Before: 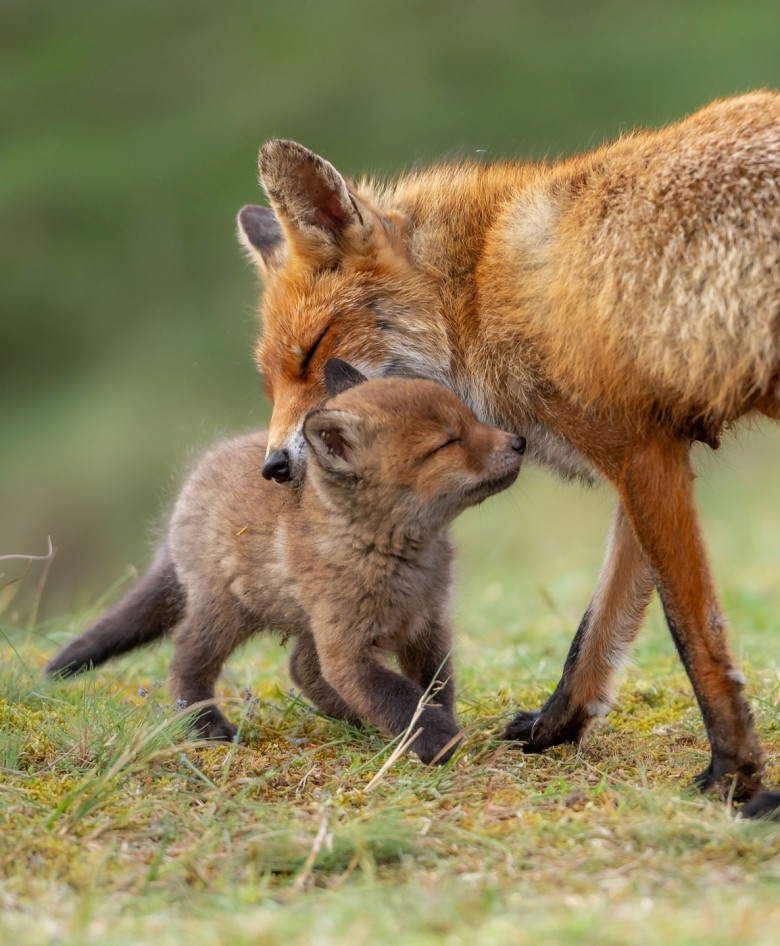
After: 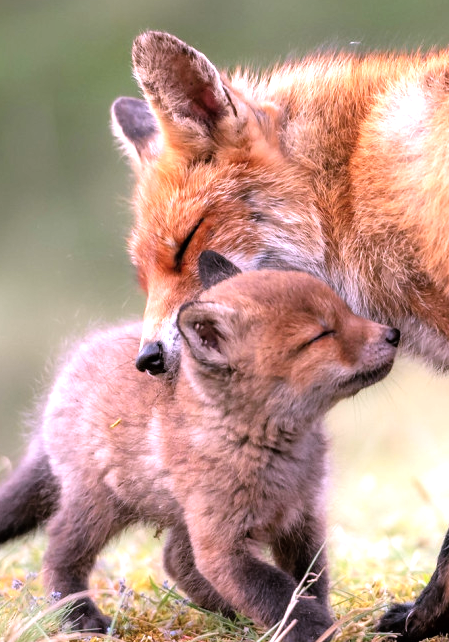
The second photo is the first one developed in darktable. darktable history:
crop: left 16.174%, top 11.467%, right 26.216%, bottom 20.656%
tone equalizer: -8 EV -1.09 EV, -7 EV -1.05 EV, -6 EV -0.881 EV, -5 EV -0.589 EV, -3 EV 0.547 EV, -2 EV 0.844 EV, -1 EV 1 EV, +0 EV 1.07 EV
color correction: highlights a* 16.04, highlights b* -19.93
